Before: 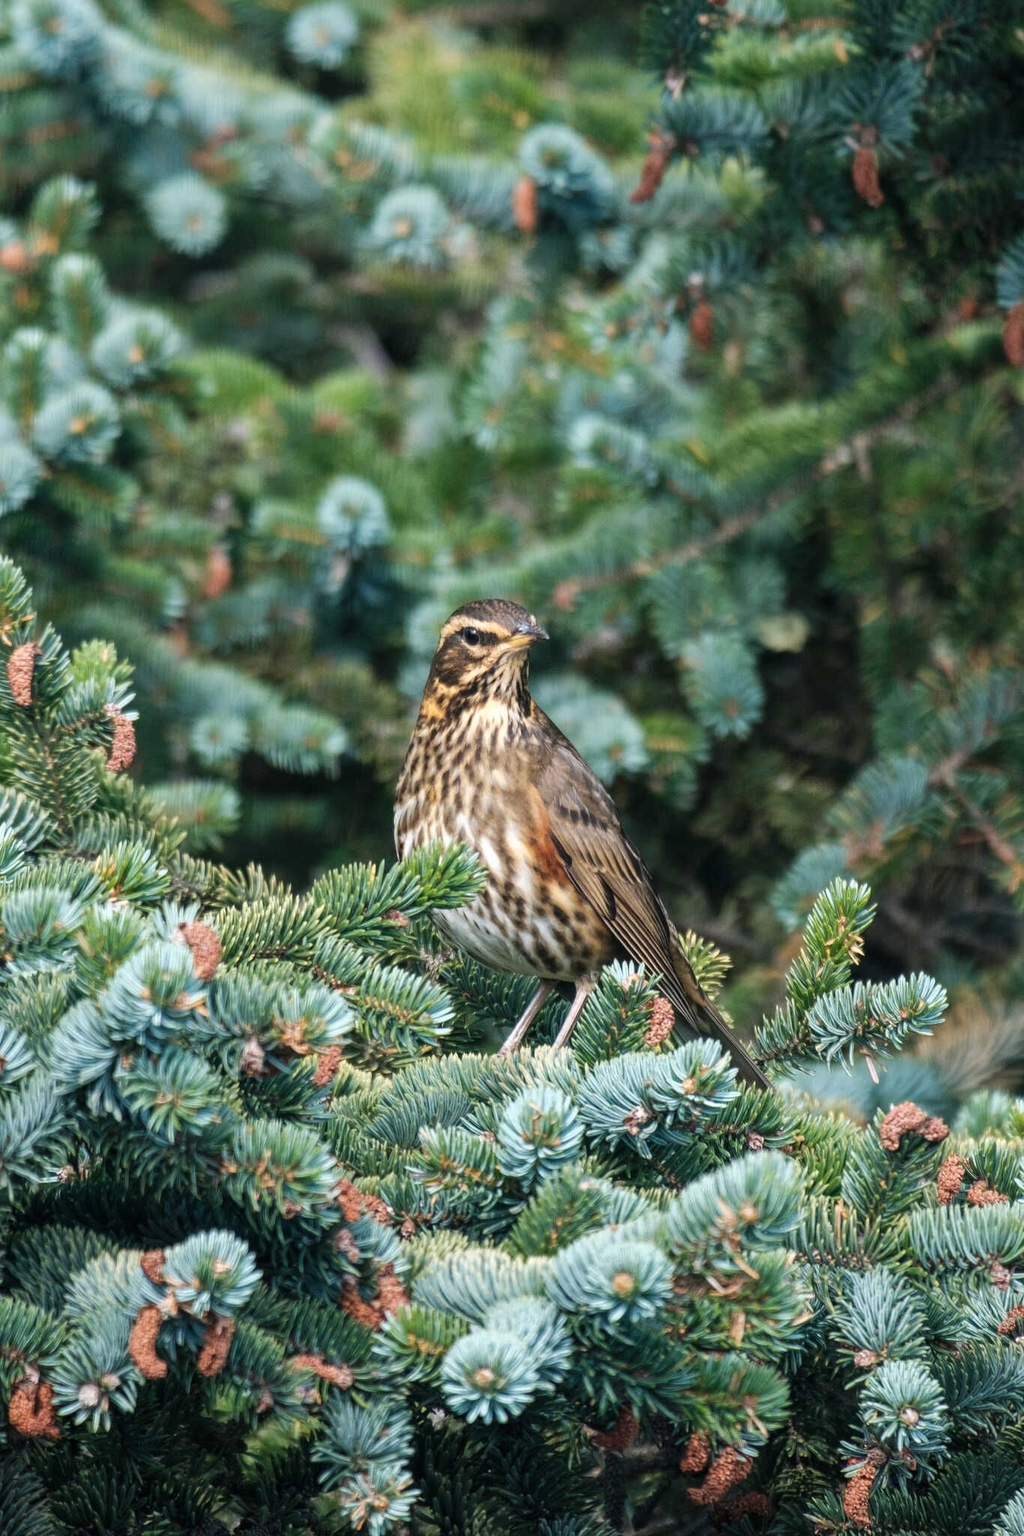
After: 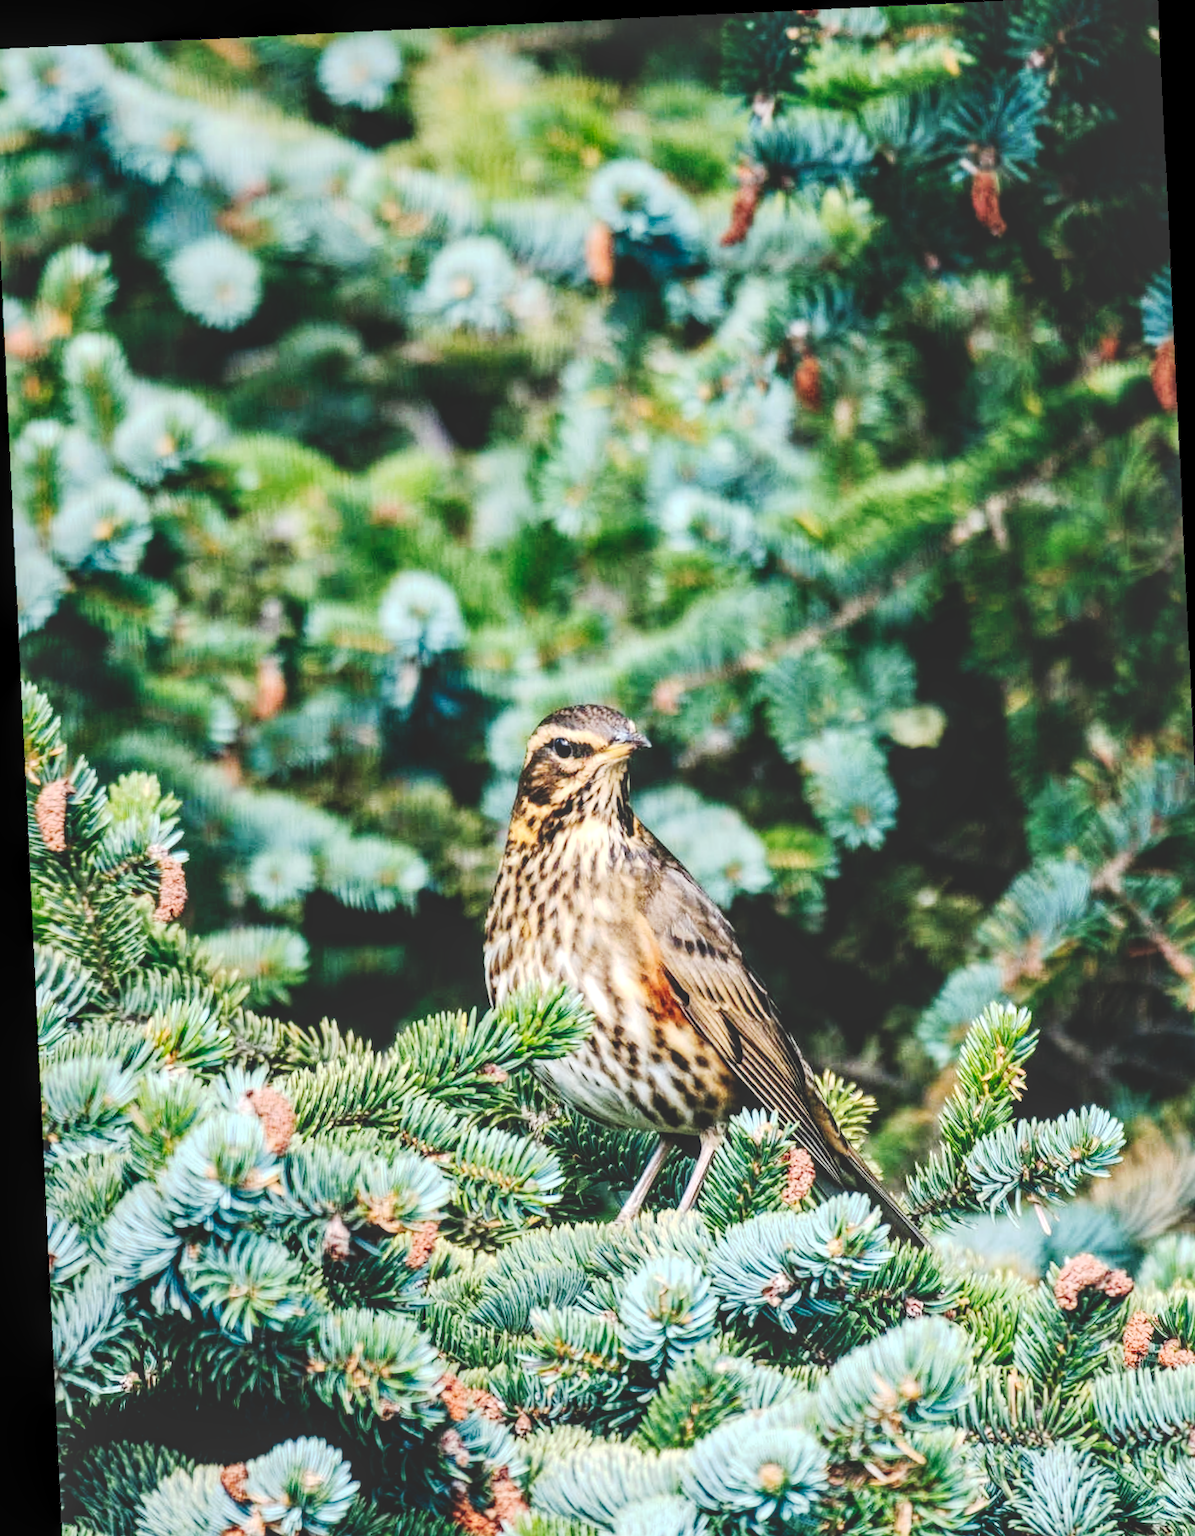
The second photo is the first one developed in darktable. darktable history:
rotate and perspective: rotation -2.56°, automatic cropping off
contrast brightness saturation: contrast 0.2, brightness 0.16, saturation 0.22
tone curve: curves: ch0 [(0, 0) (0.003, 0.195) (0.011, 0.196) (0.025, 0.196) (0.044, 0.196) (0.069, 0.196) (0.1, 0.196) (0.136, 0.197) (0.177, 0.207) (0.224, 0.224) (0.277, 0.268) (0.335, 0.336) (0.399, 0.424) (0.468, 0.533) (0.543, 0.632) (0.623, 0.715) (0.709, 0.789) (0.801, 0.85) (0.898, 0.906) (1, 1)], preserve colors none
local contrast: detail 130%
crop and rotate: angle 0.2°, left 0.275%, right 3.127%, bottom 14.18%
